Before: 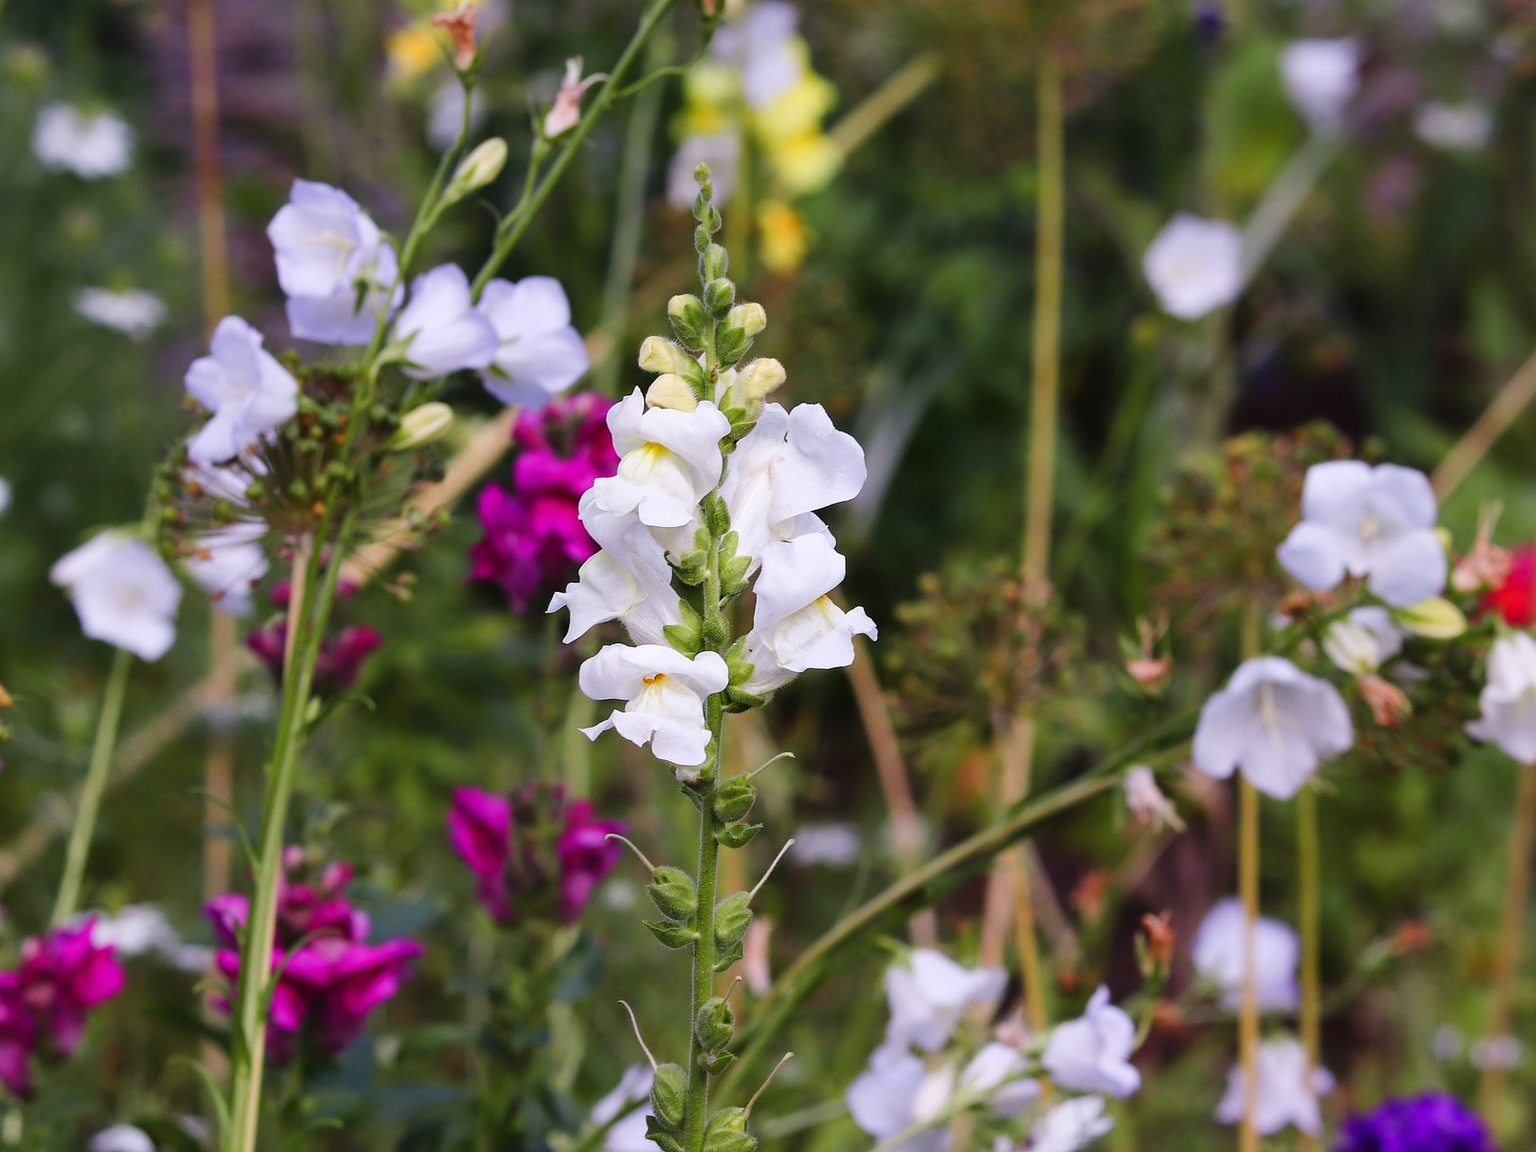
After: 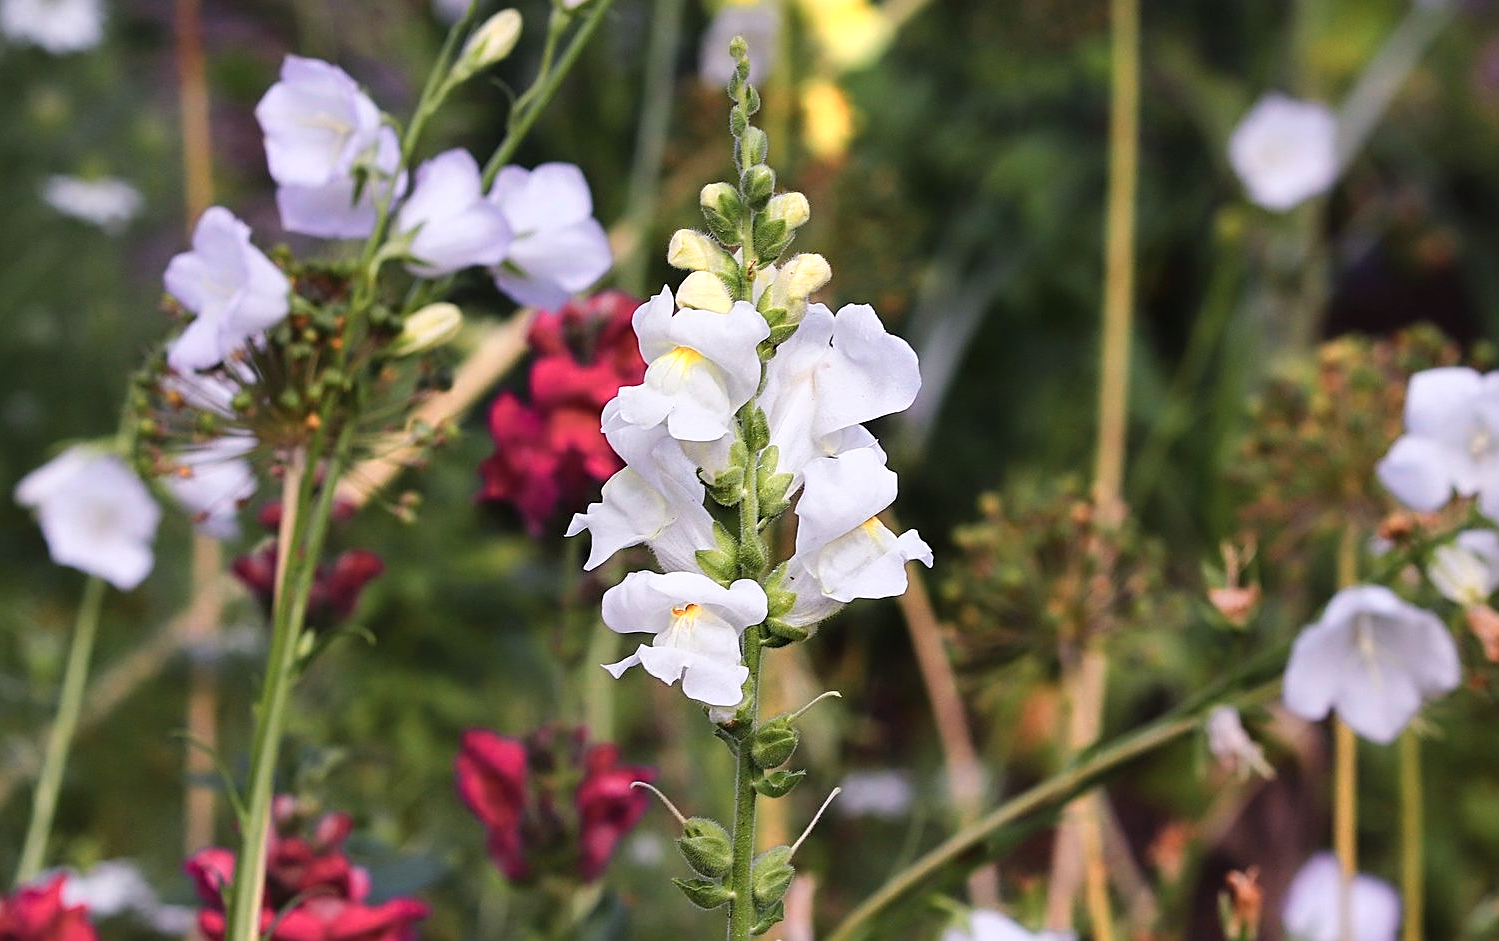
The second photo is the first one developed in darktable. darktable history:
sharpen: on, module defaults
crop and rotate: left 2.425%, top 11.305%, right 9.6%, bottom 15.08%
color zones: curves: ch0 [(0.018, 0.548) (0.197, 0.654) (0.425, 0.447) (0.605, 0.658) (0.732, 0.579)]; ch1 [(0.105, 0.531) (0.224, 0.531) (0.386, 0.39) (0.618, 0.456) (0.732, 0.456) (0.956, 0.421)]; ch2 [(0.039, 0.583) (0.215, 0.465) (0.399, 0.544) (0.465, 0.548) (0.614, 0.447) (0.724, 0.43) (0.882, 0.623) (0.956, 0.632)]
